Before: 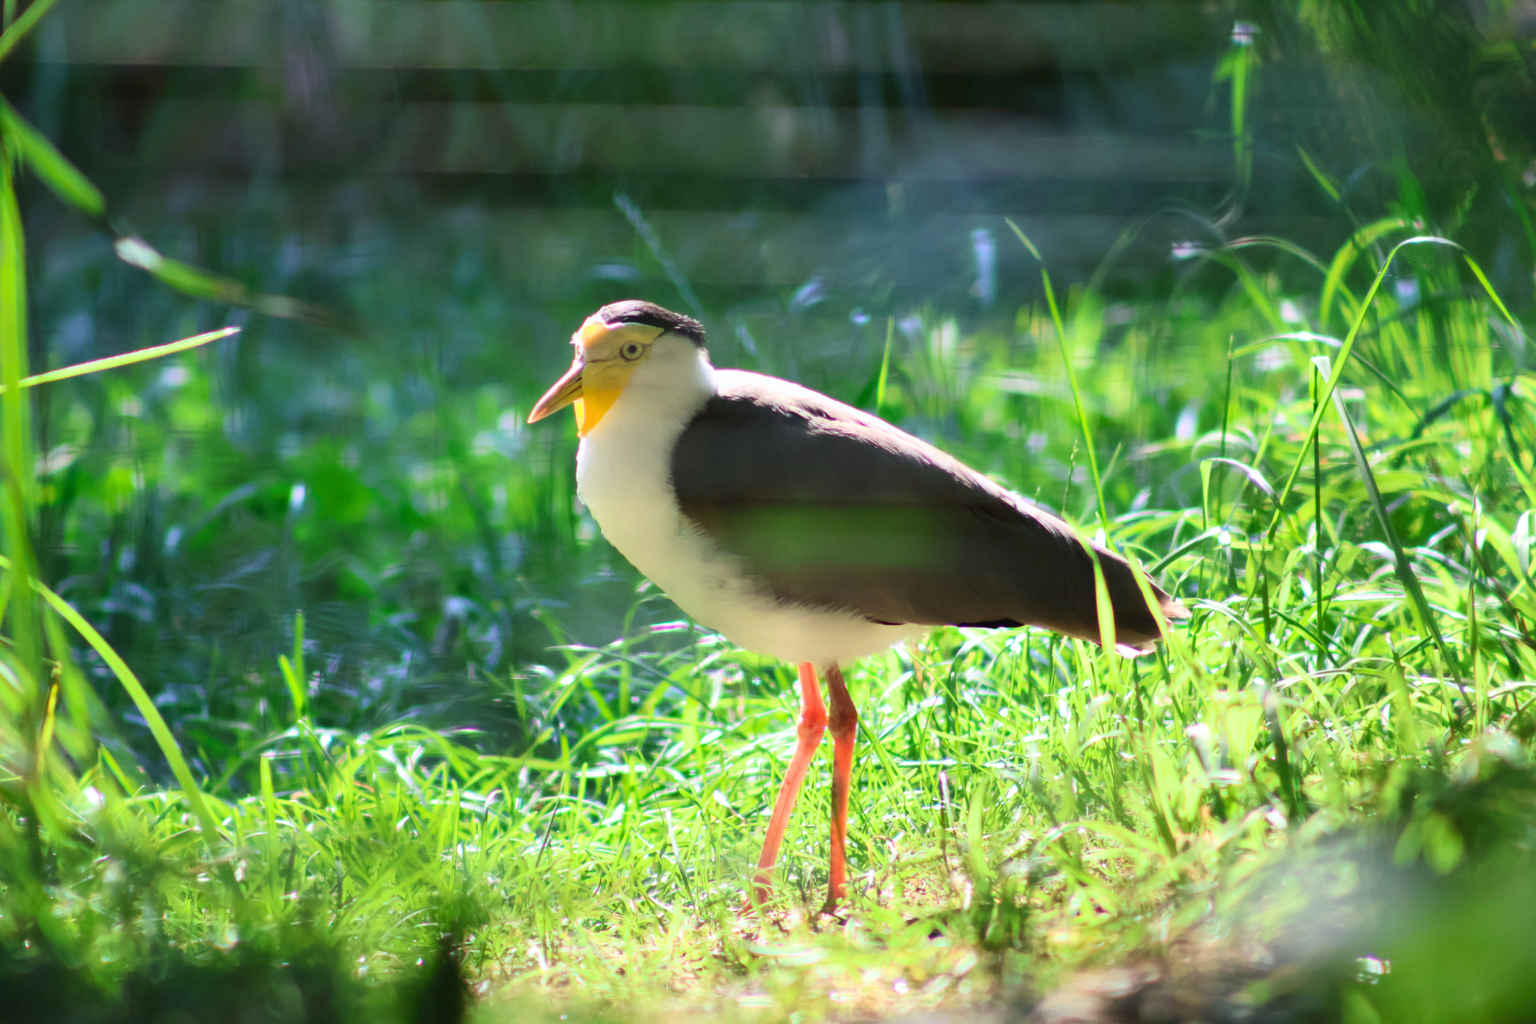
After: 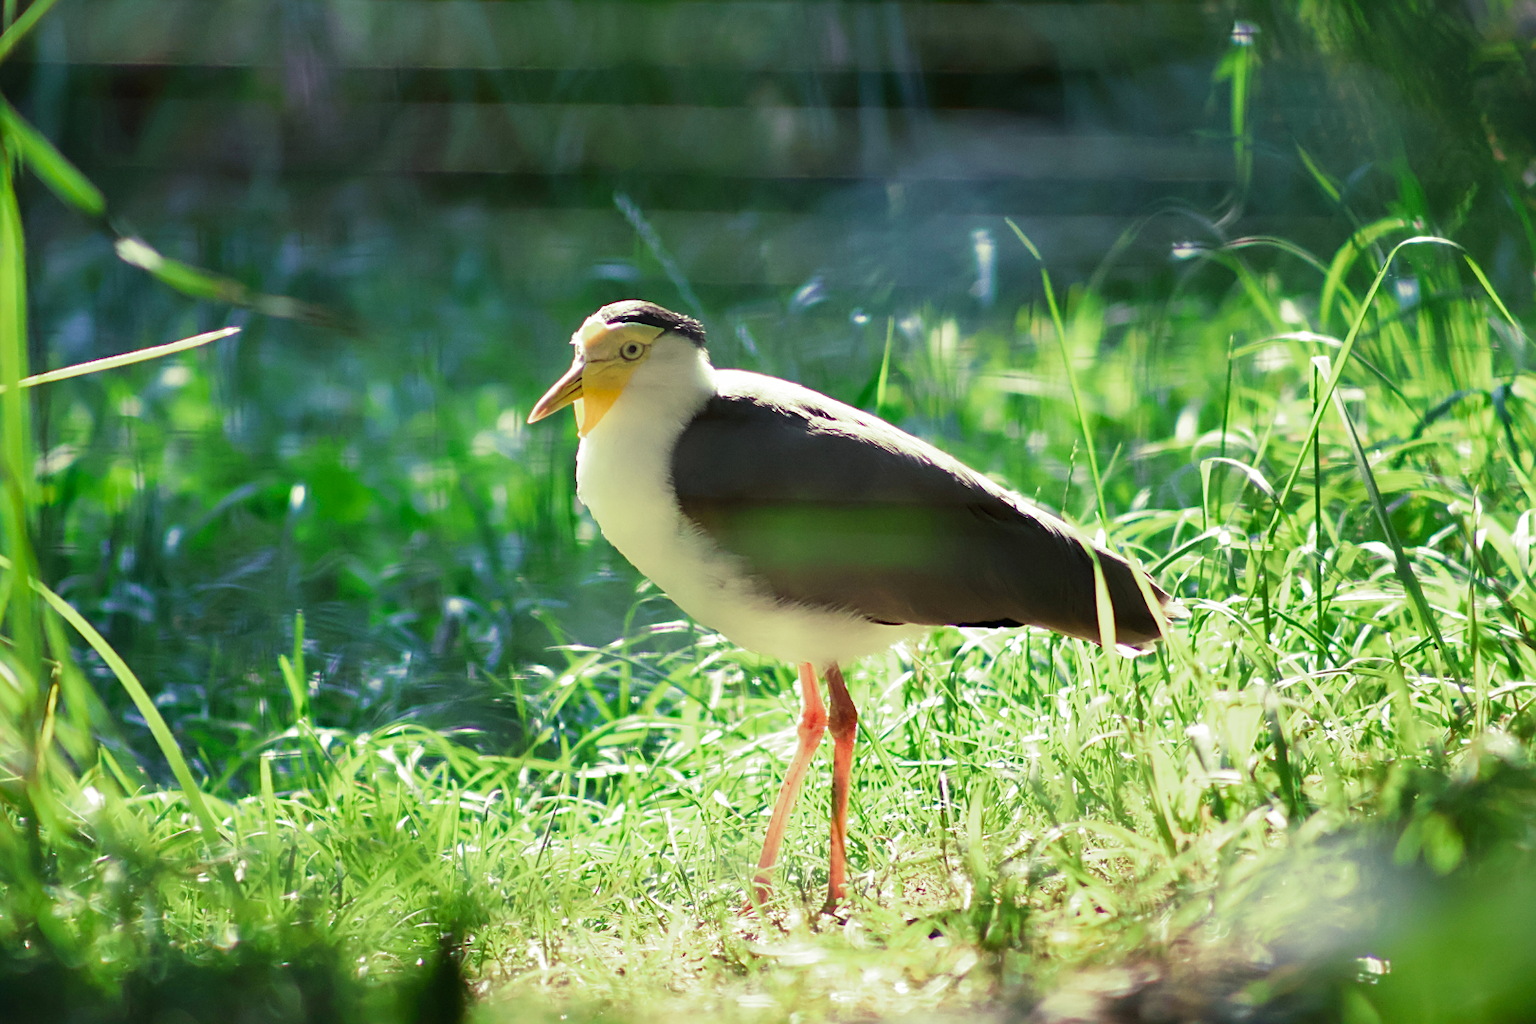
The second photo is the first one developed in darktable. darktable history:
sharpen: on, module defaults
split-toning: shadows › hue 290.82°, shadows › saturation 0.34, highlights › saturation 0.38, balance 0, compress 50%
exposure: black level correction 0.001, compensate highlight preservation false
